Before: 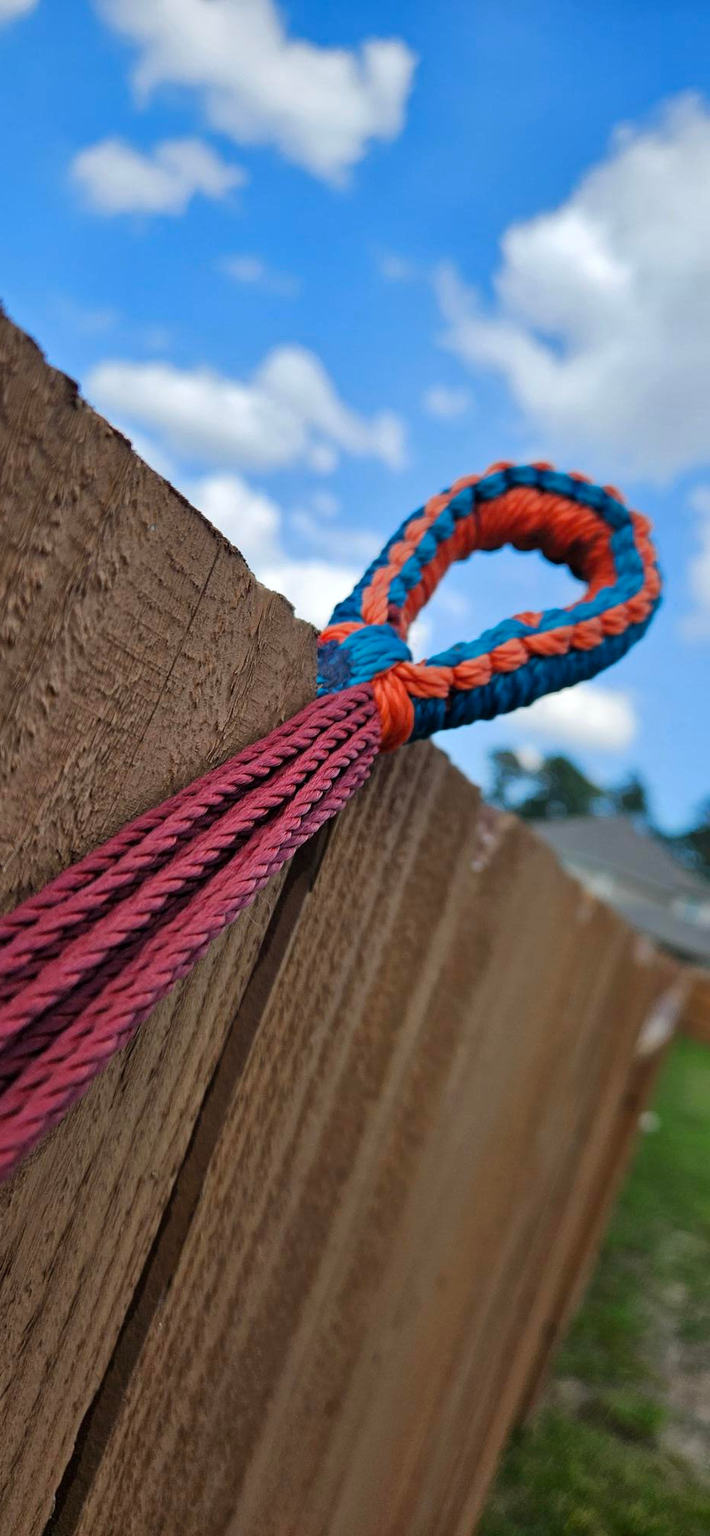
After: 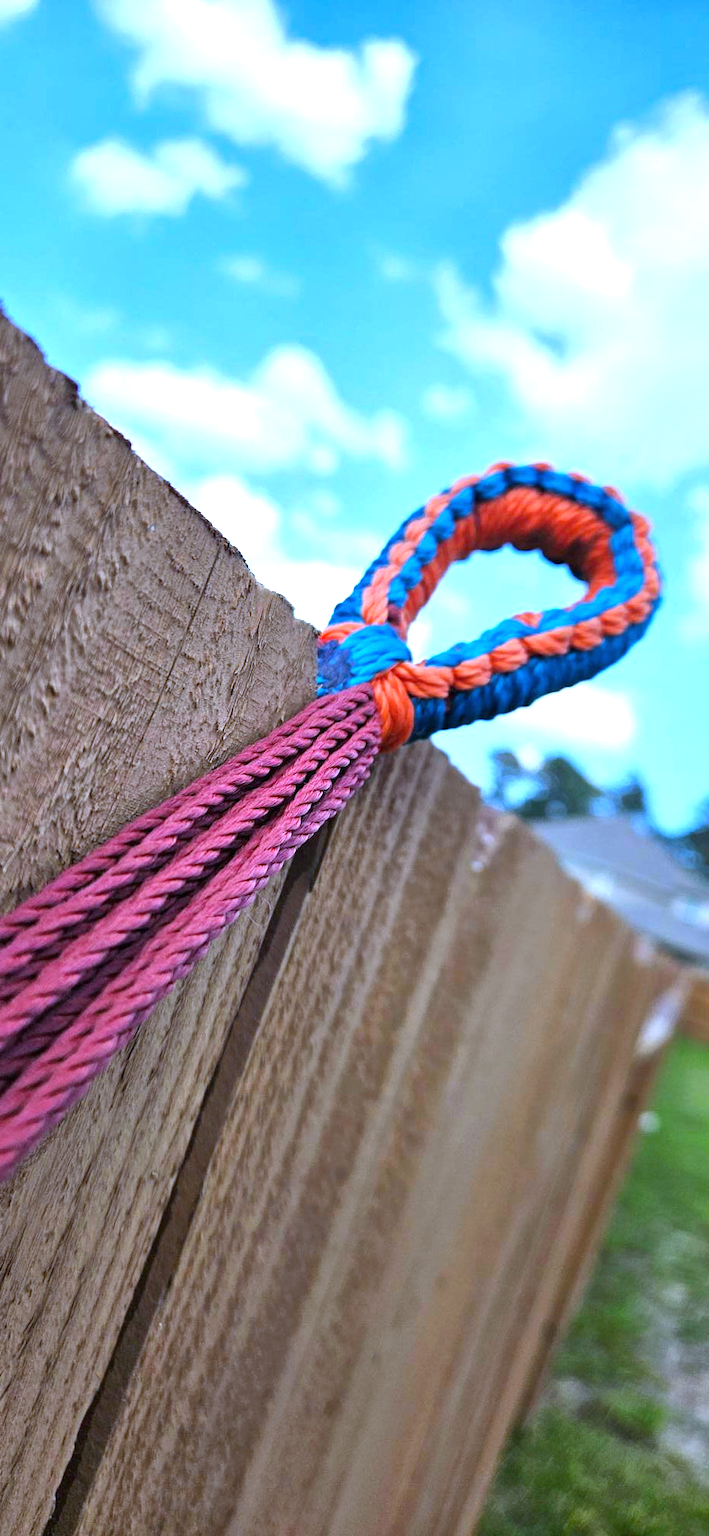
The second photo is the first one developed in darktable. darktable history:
exposure: black level correction 0, exposure 1.198 EV, compensate exposure bias true, compensate highlight preservation false
white balance: red 0.871, blue 1.249
